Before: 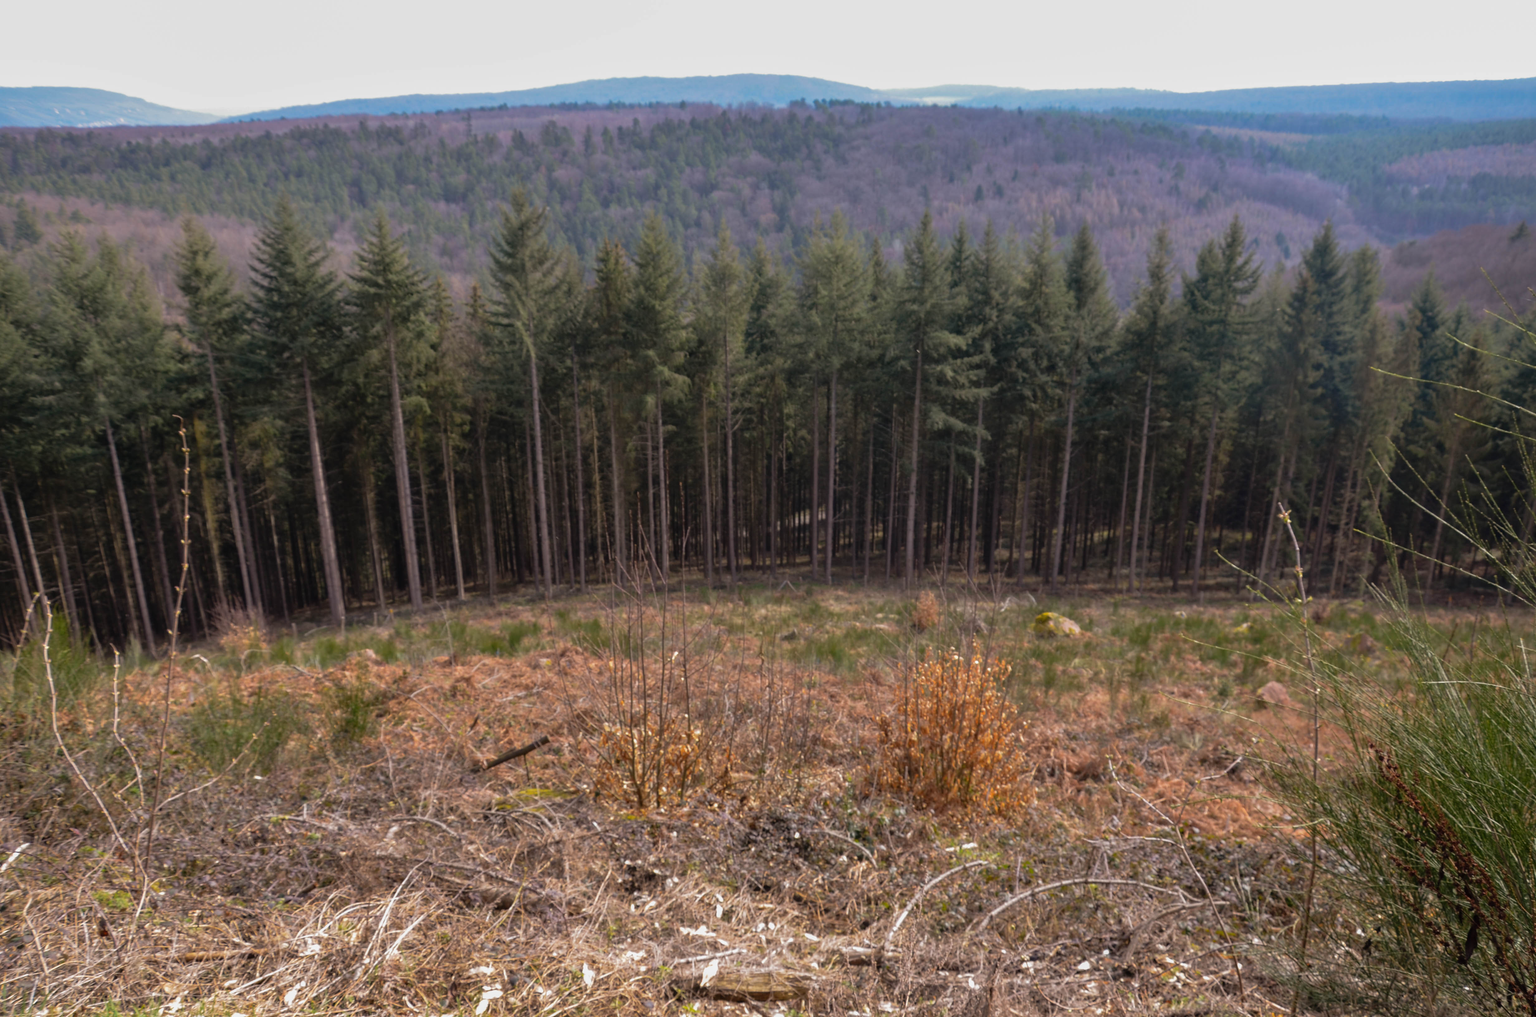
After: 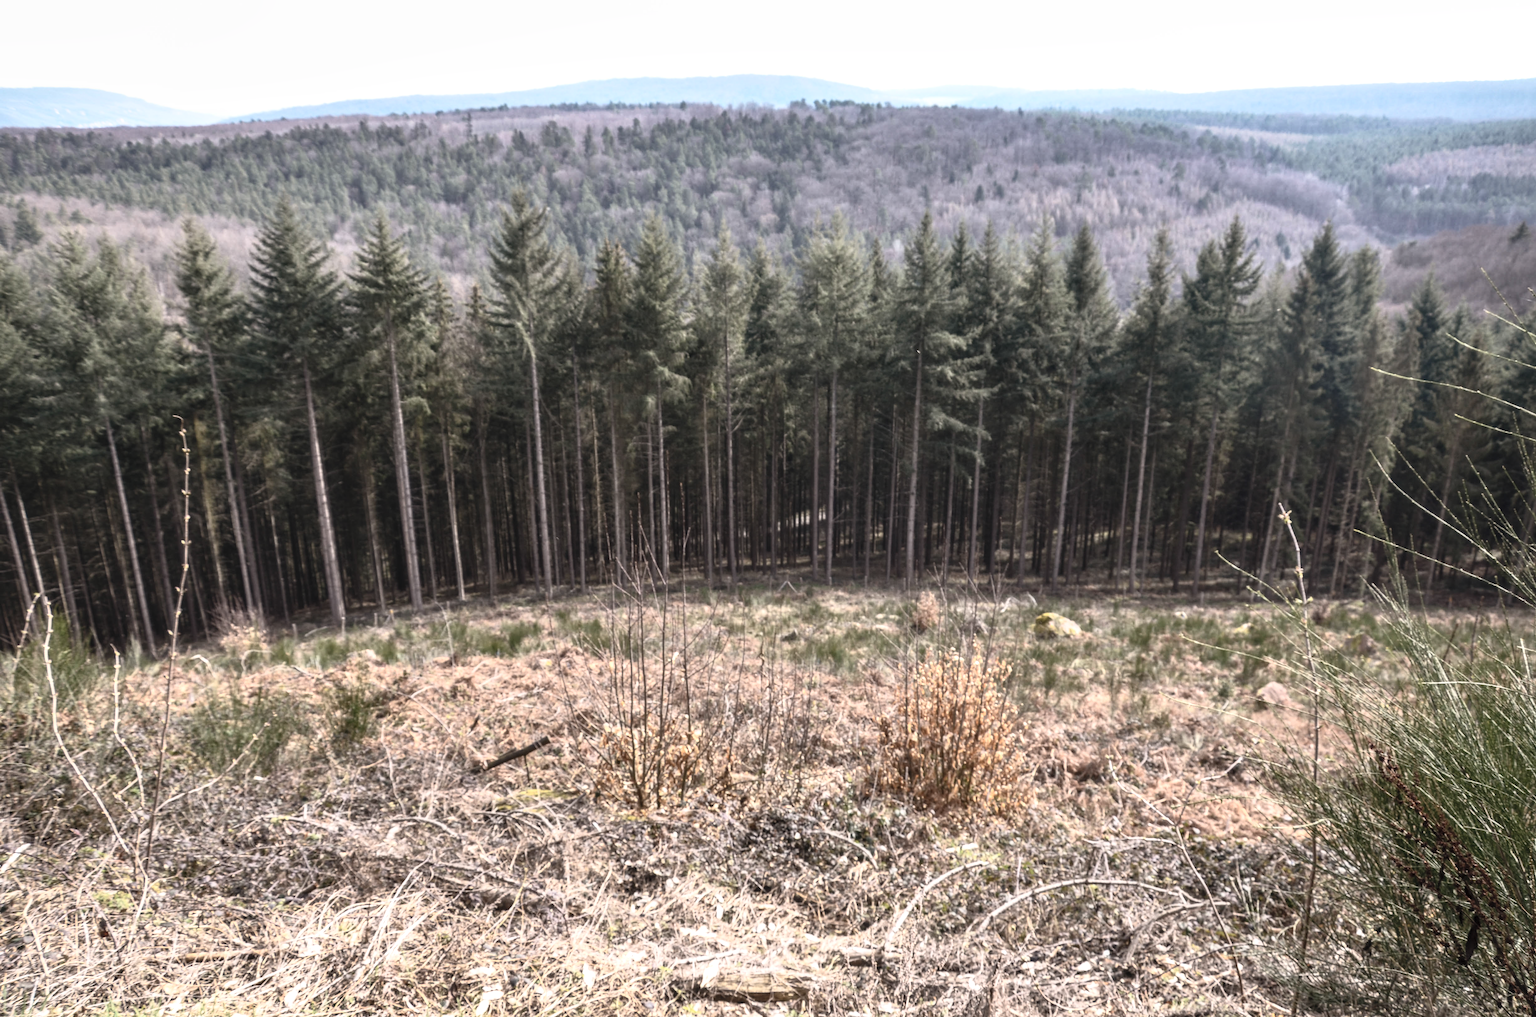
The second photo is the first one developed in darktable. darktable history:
local contrast: on, module defaults
contrast brightness saturation: contrast 0.57, brightness 0.57, saturation -0.34
tone equalizer: on, module defaults
